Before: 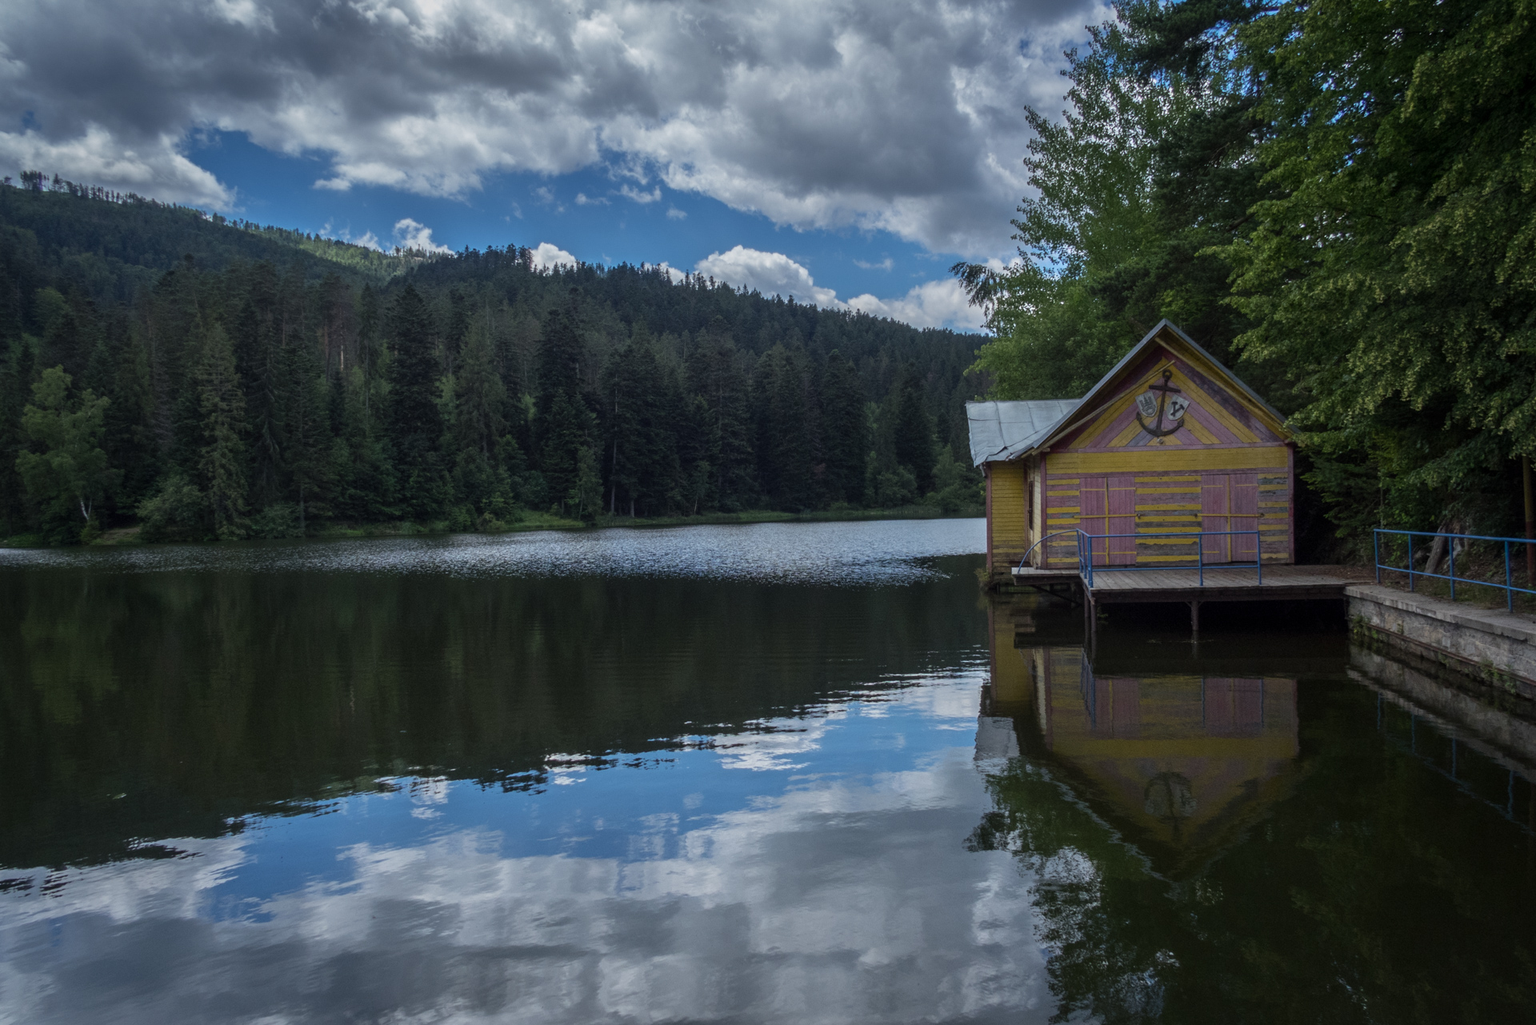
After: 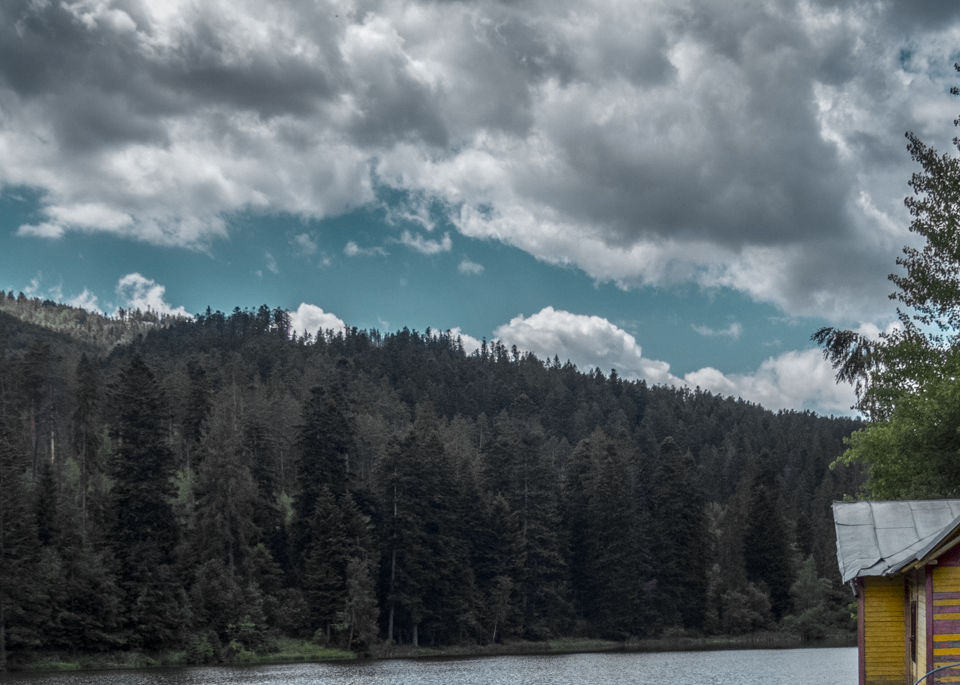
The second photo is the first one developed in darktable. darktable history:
local contrast: on, module defaults
crop: left 19.556%, right 30.401%, bottom 46.458%
color zones: curves: ch0 [(0.257, 0.558) (0.75, 0.565)]; ch1 [(0.004, 0.857) (0.14, 0.416) (0.257, 0.695) (0.442, 0.032) (0.736, 0.266) (0.891, 0.741)]; ch2 [(0, 0.623) (0.112, 0.436) (0.271, 0.474) (0.516, 0.64) (0.743, 0.286)]
color contrast: green-magenta contrast 0.8, blue-yellow contrast 1.1, unbound 0
